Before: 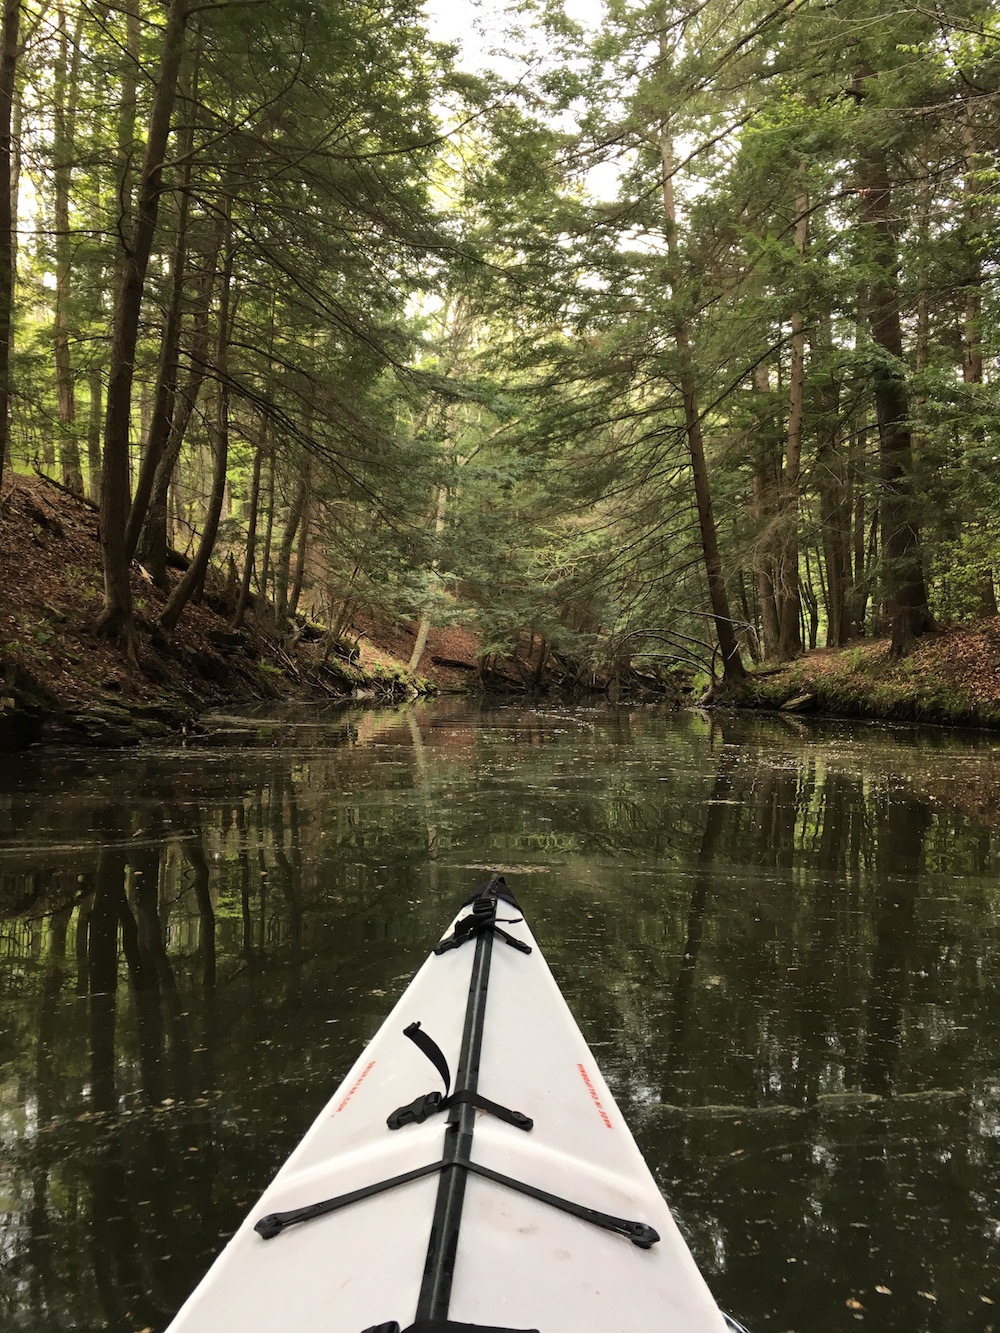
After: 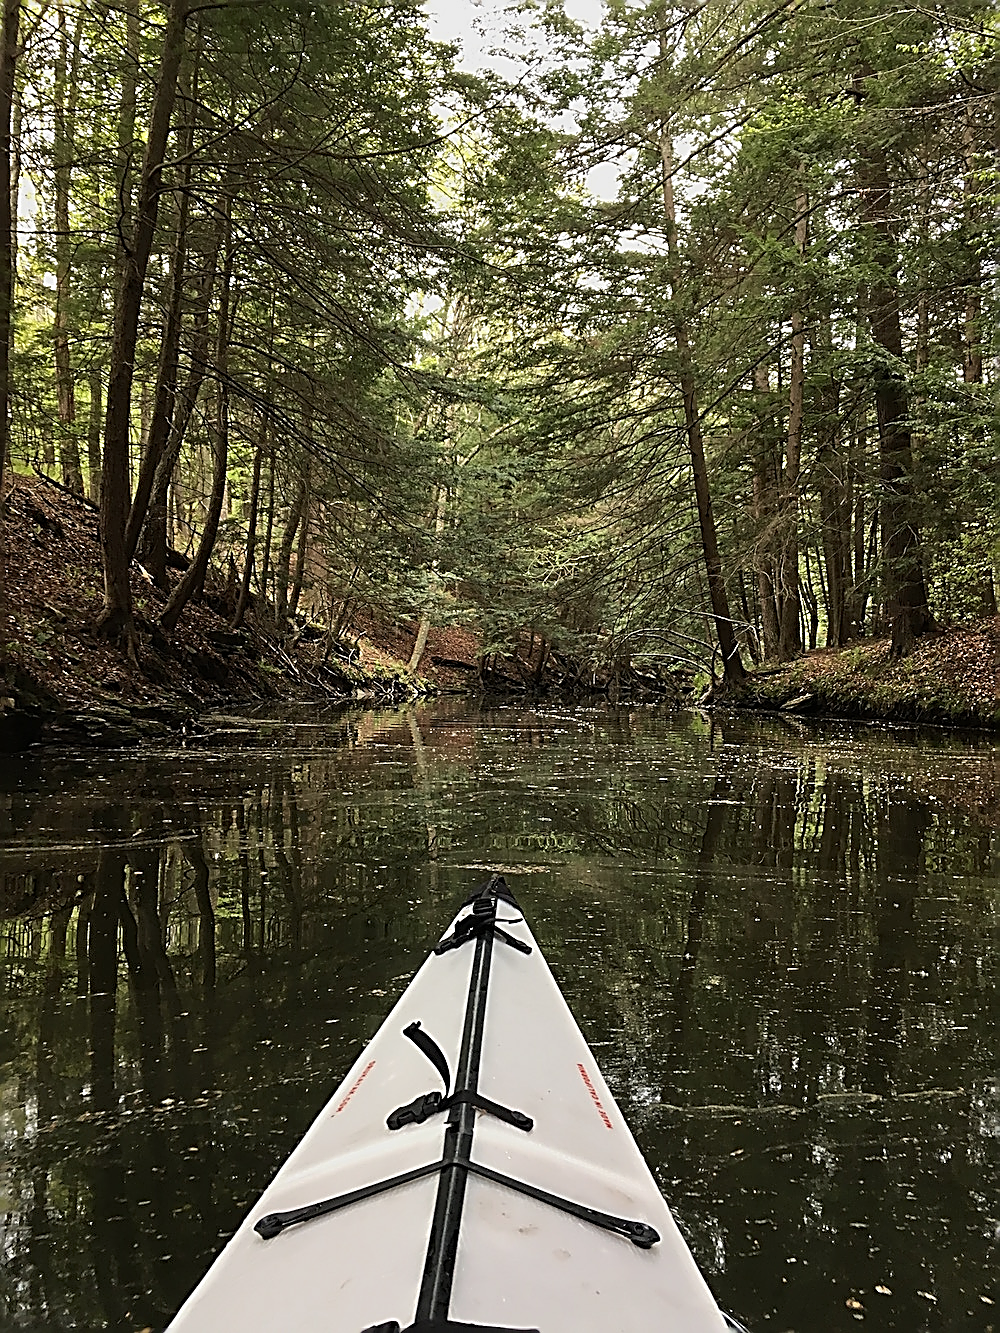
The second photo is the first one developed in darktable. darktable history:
exposure: exposure -0.264 EV, compensate highlight preservation false
sharpen: amount 1.992
